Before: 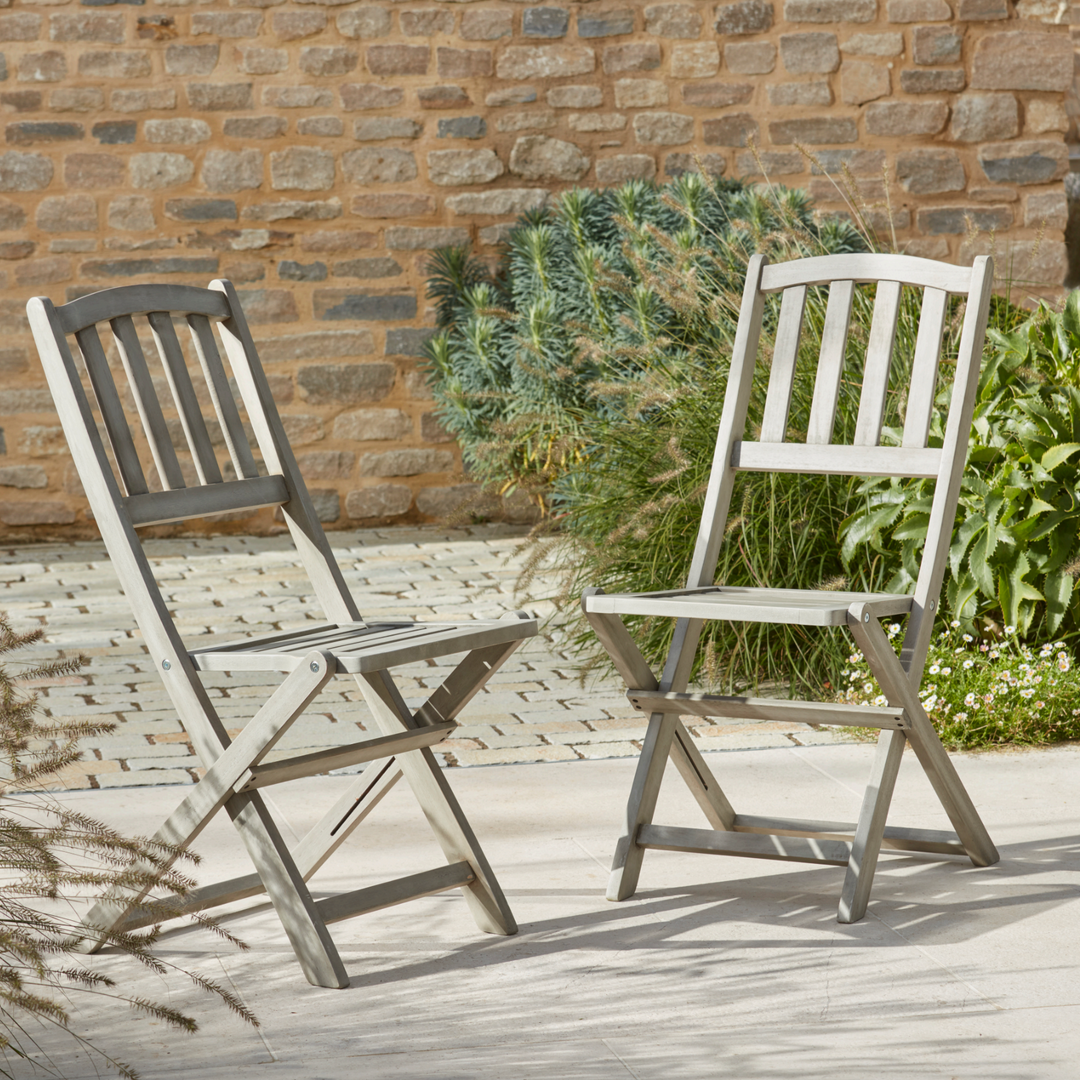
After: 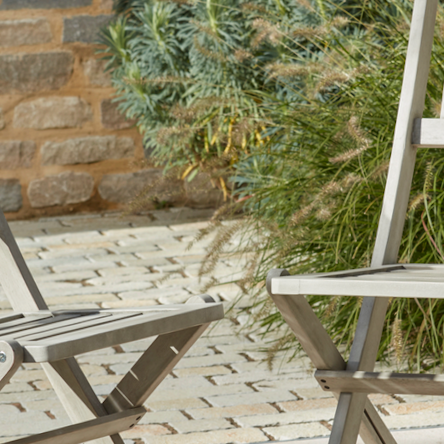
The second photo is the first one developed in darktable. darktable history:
crop: left 30%, top 30%, right 30%, bottom 30%
rotate and perspective: rotation -1.75°, automatic cropping off
